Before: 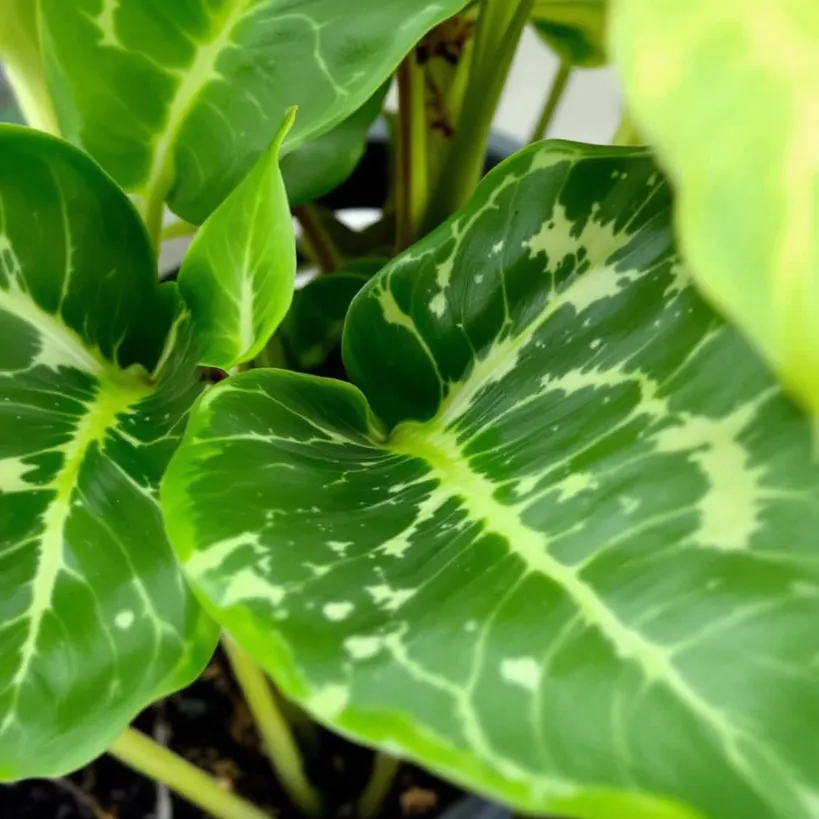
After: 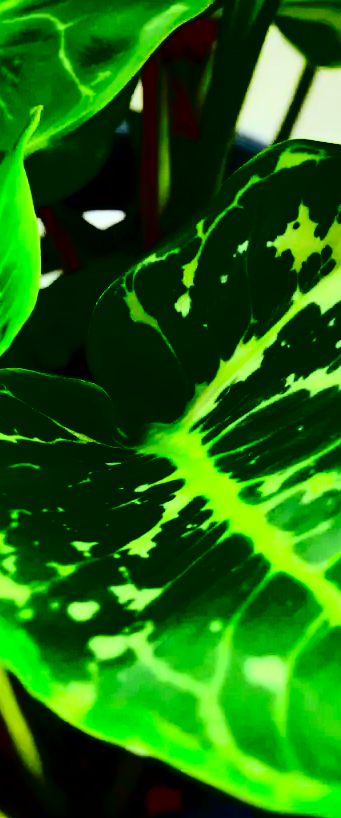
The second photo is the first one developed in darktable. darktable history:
crop: left 31.229%, right 27.105%
contrast brightness saturation: contrast 0.77, brightness -1, saturation 1
